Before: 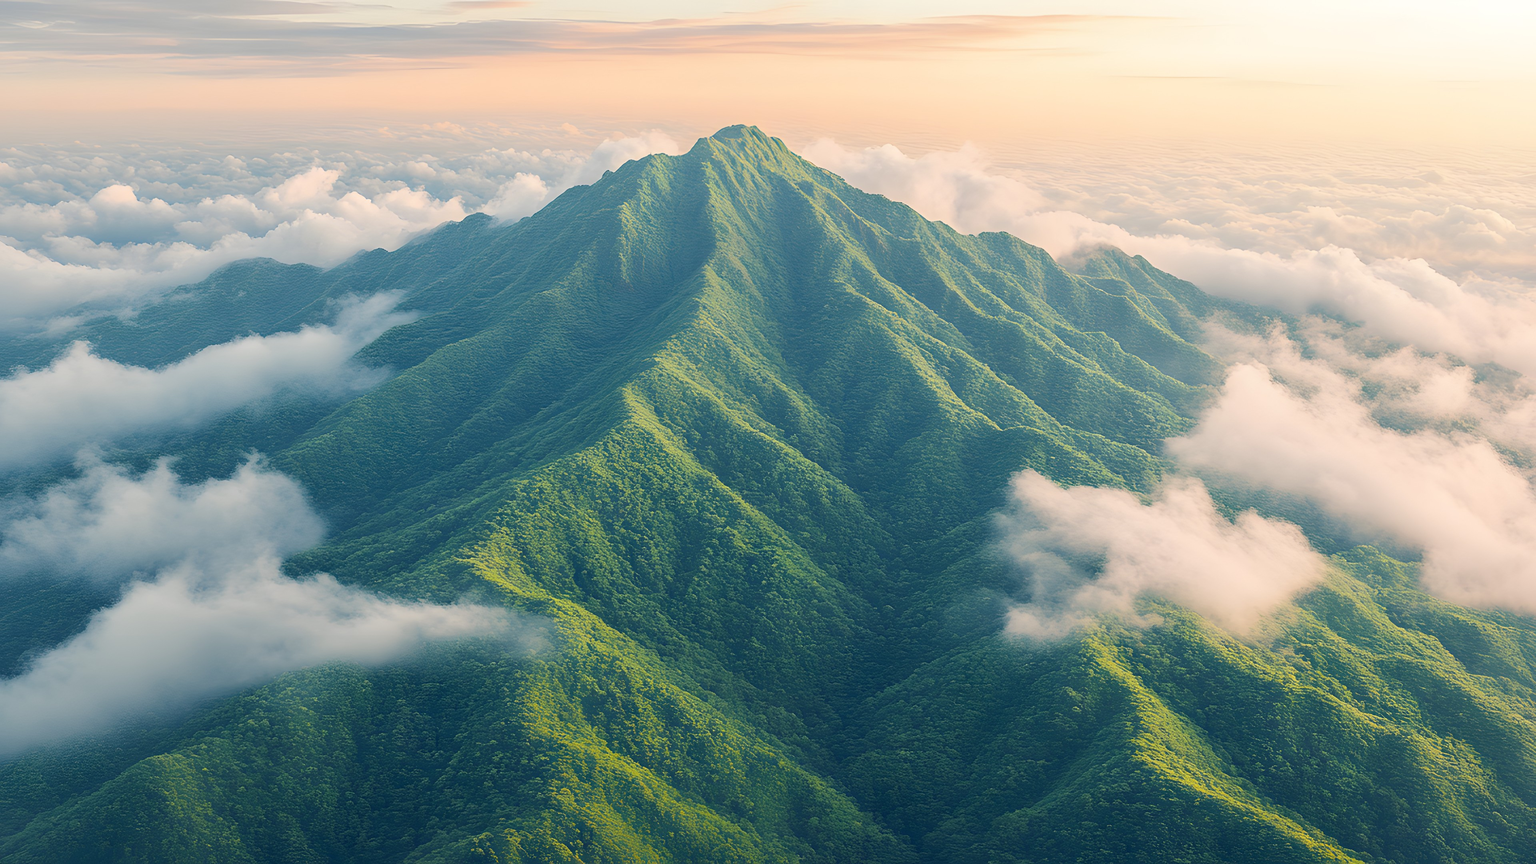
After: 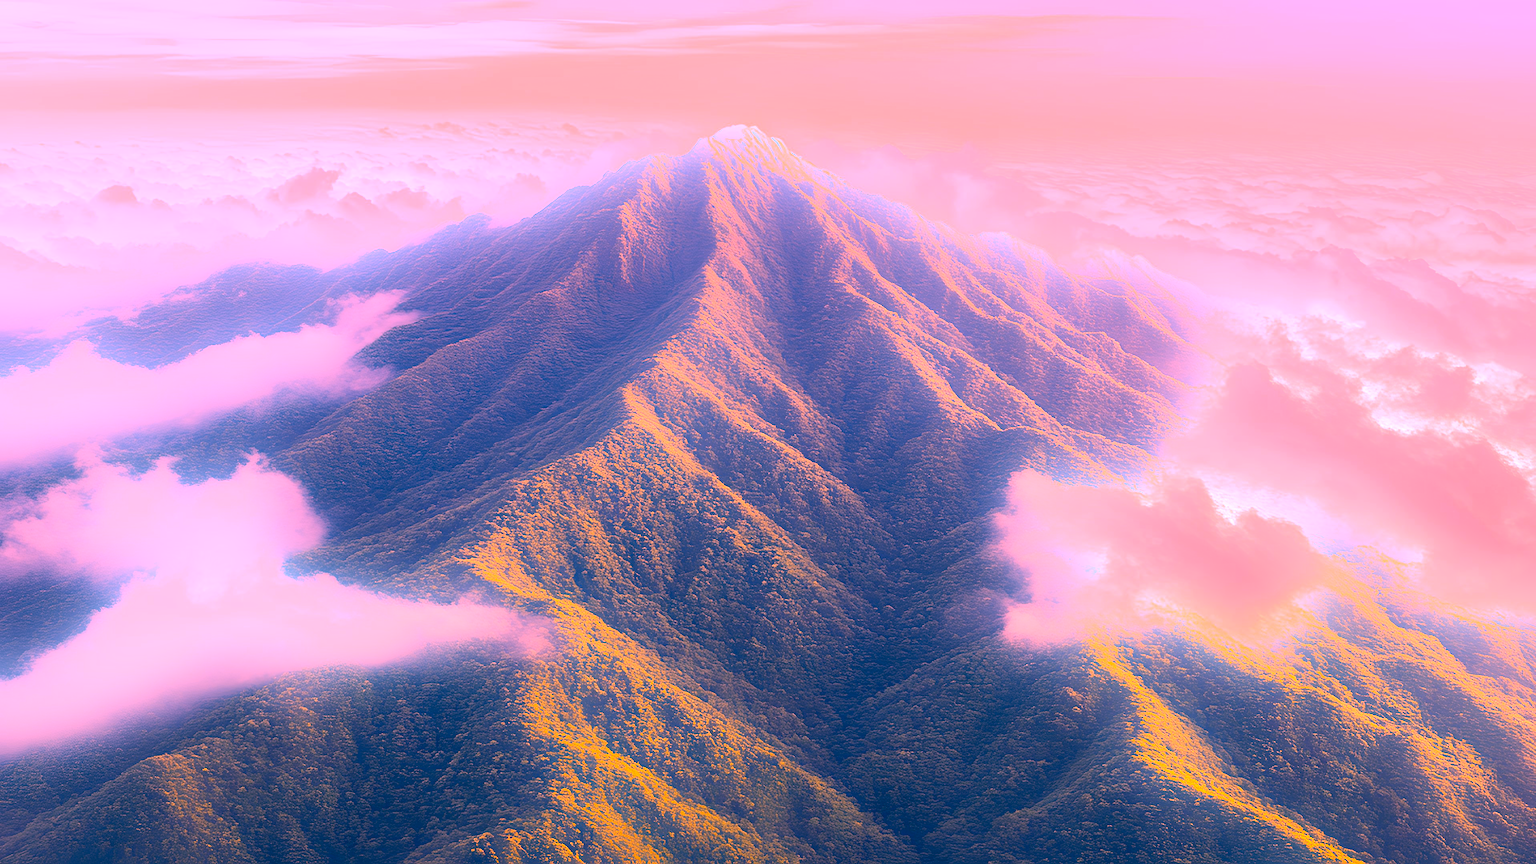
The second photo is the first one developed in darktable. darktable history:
white balance: red 2.207, blue 1.293
color contrast: green-magenta contrast 0.85, blue-yellow contrast 1.25, unbound 0
graduated density: hue 238.83°, saturation 50%
bloom: on, module defaults
